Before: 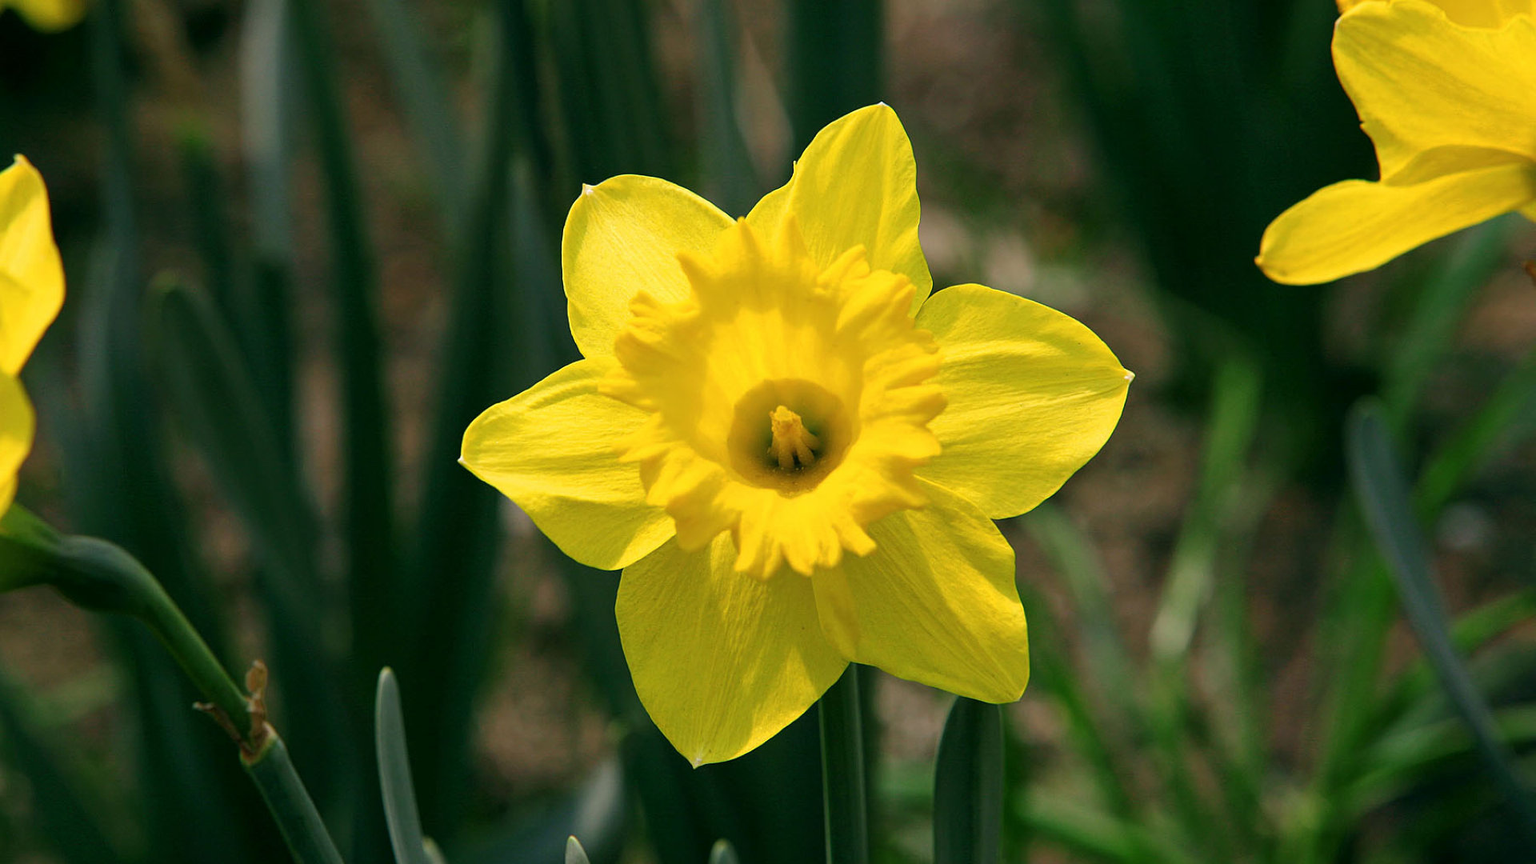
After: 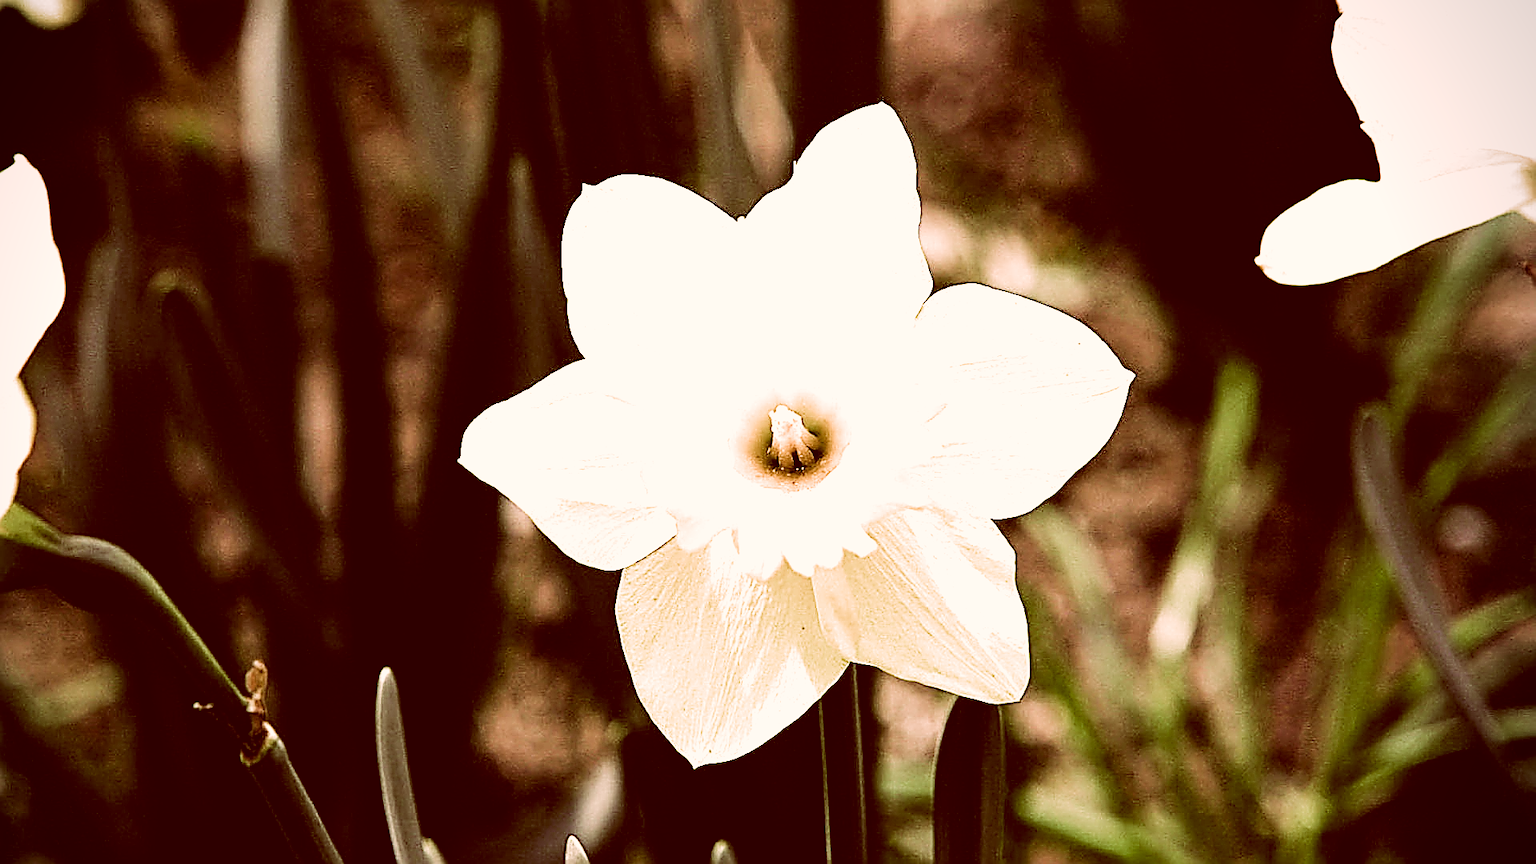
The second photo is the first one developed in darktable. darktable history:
color correction: highlights a* 9.2, highlights b* 8.79, shadows a* 39.38, shadows b* 39.83, saturation 0.781
exposure: black level correction 0, exposure 1.405 EV, compensate exposure bias true, compensate highlight preservation false
contrast brightness saturation: contrast 0.135
vignetting: fall-off start 91.23%, center (-0.034, 0.144)
filmic rgb: black relative exposure -3.63 EV, white relative exposure 2.14 EV, hardness 3.62, preserve chrominance RGB euclidean norm, color science v5 (2021), iterations of high-quality reconstruction 0, contrast in shadows safe, contrast in highlights safe
sharpen: amount 1.989
color balance rgb: shadows lift › luminance -40.759%, shadows lift › chroma 13.863%, shadows lift › hue 261.16°, power › hue 312.22°, perceptual saturation grading › global saturation -1.725%, perceptual saturation grading › highlights -8.117%, perceptual saturation grading › mid-tones 7.32%, perceptual saturation grading › shadows 3.095%
